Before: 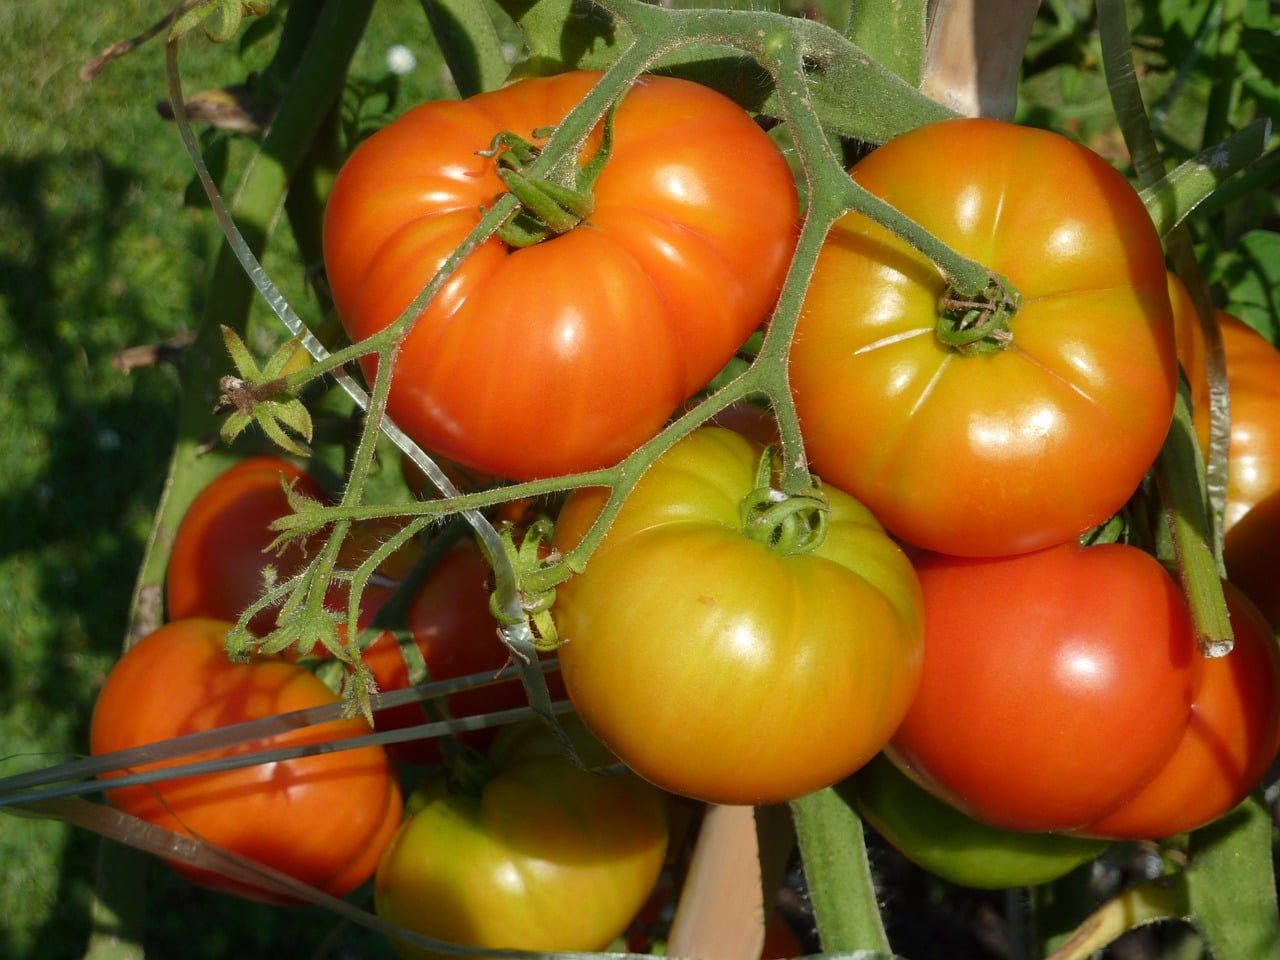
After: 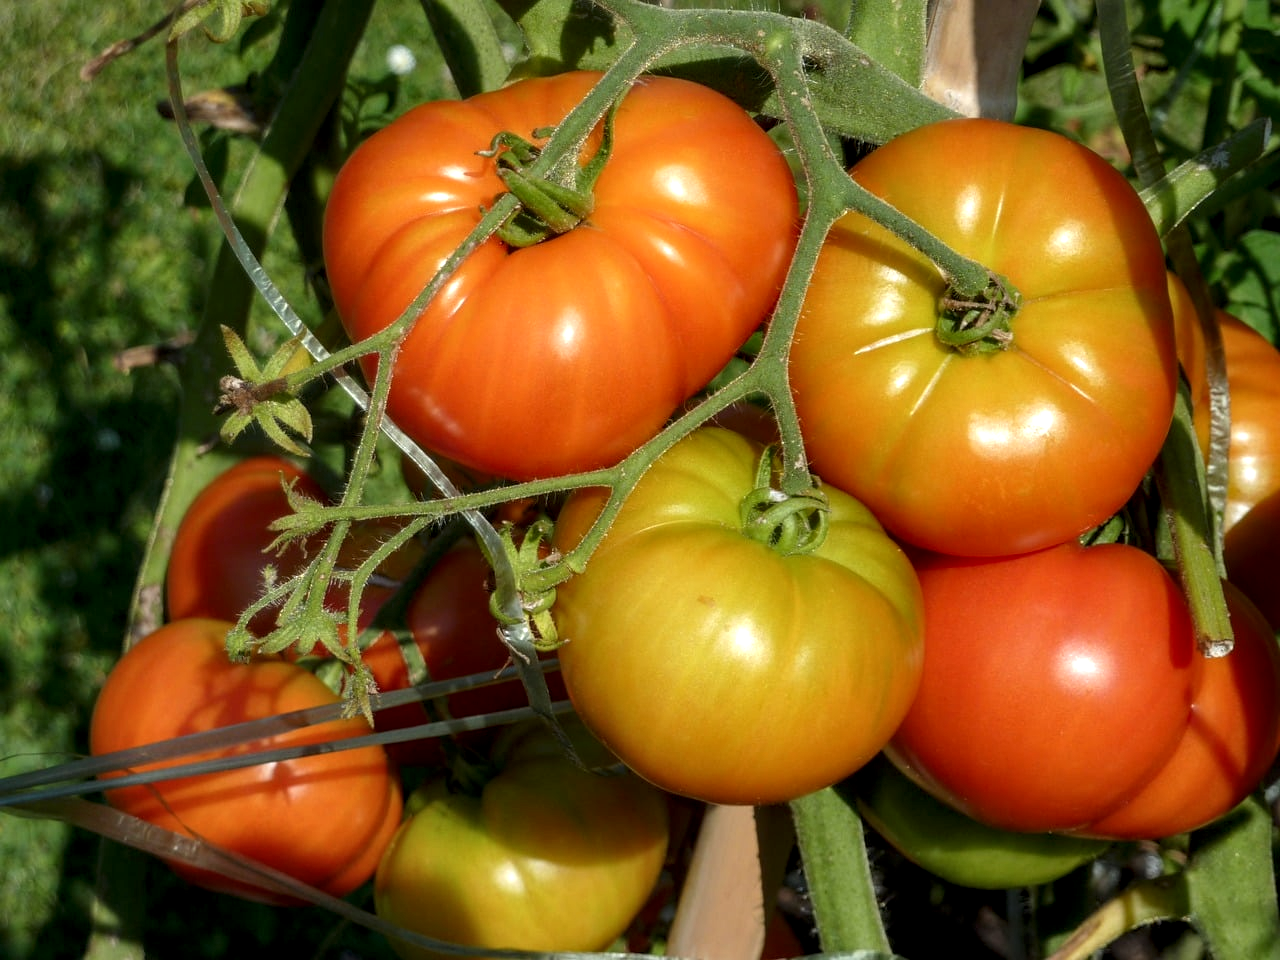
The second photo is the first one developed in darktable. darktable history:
local contrast: detail 138%
